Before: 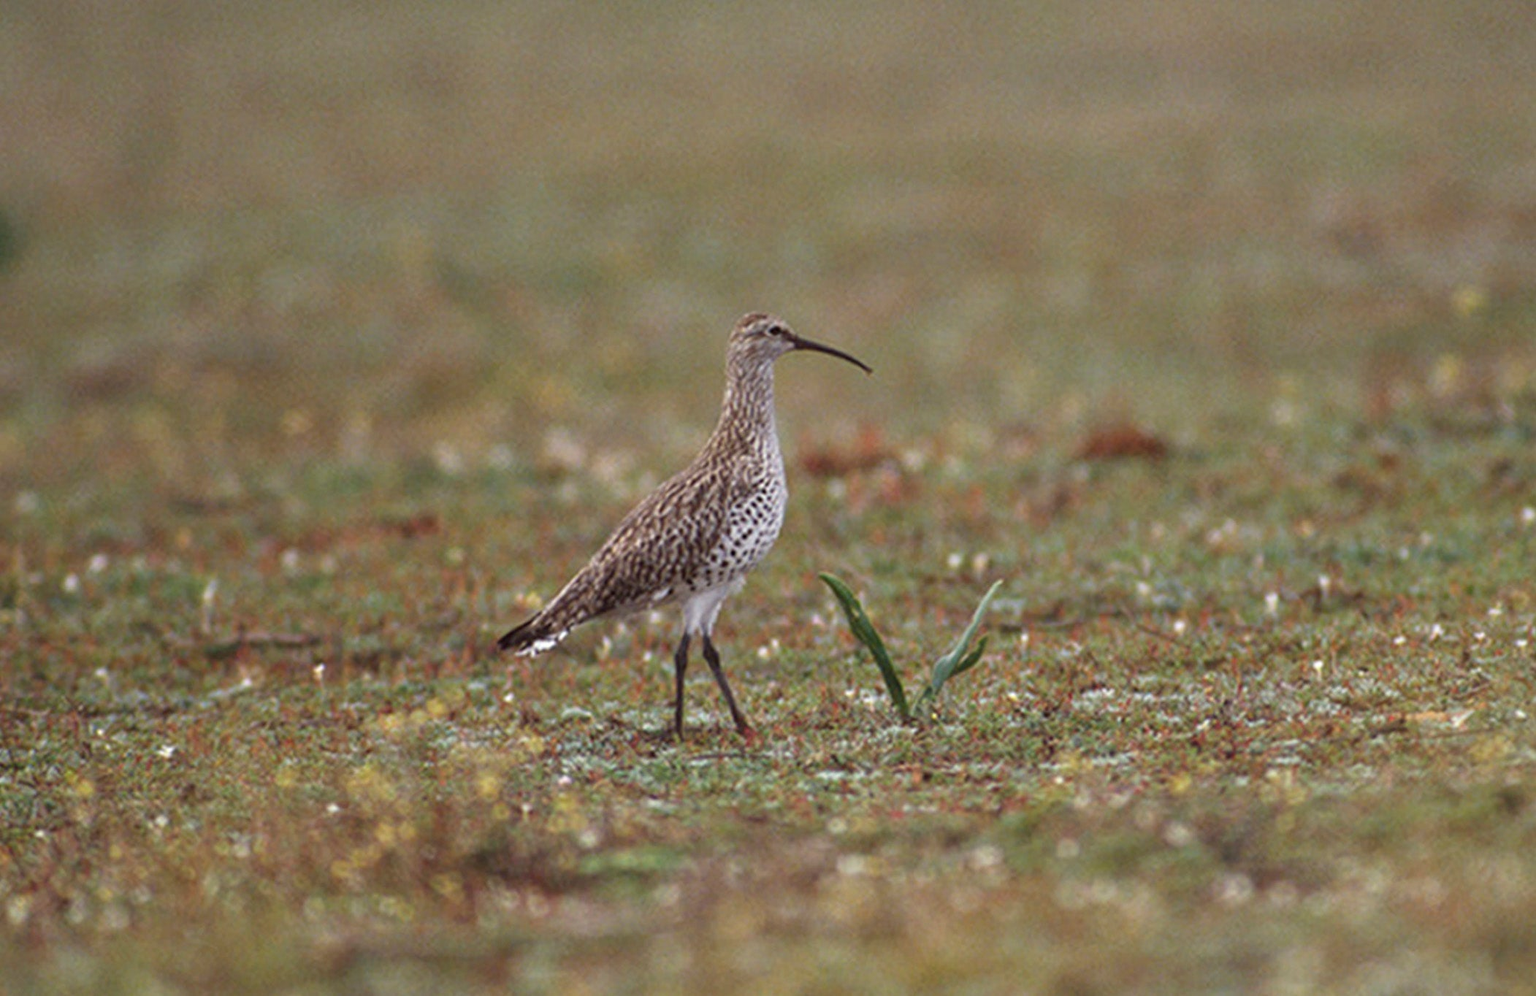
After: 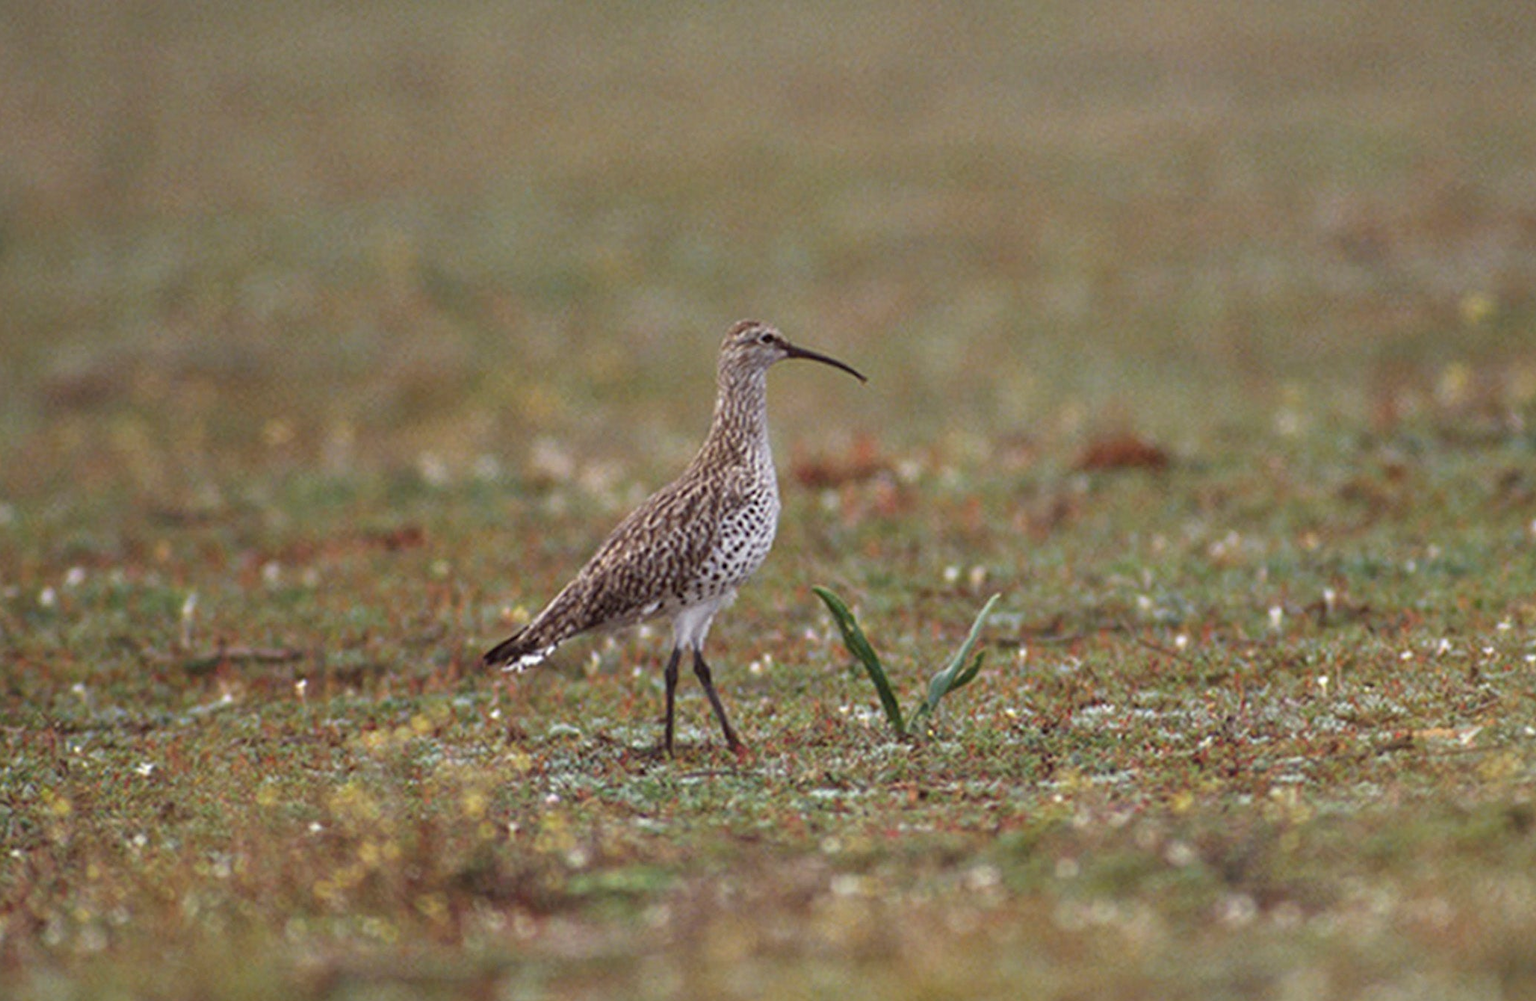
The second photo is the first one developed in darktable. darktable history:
crop and rotate: left 1.657%, right 0.532%, bottom 1.668%
color calibration: illuminant same as pipeline (D50), adaptation XYZ, x 0.345, y 0.357, temperature 5017.56 K
